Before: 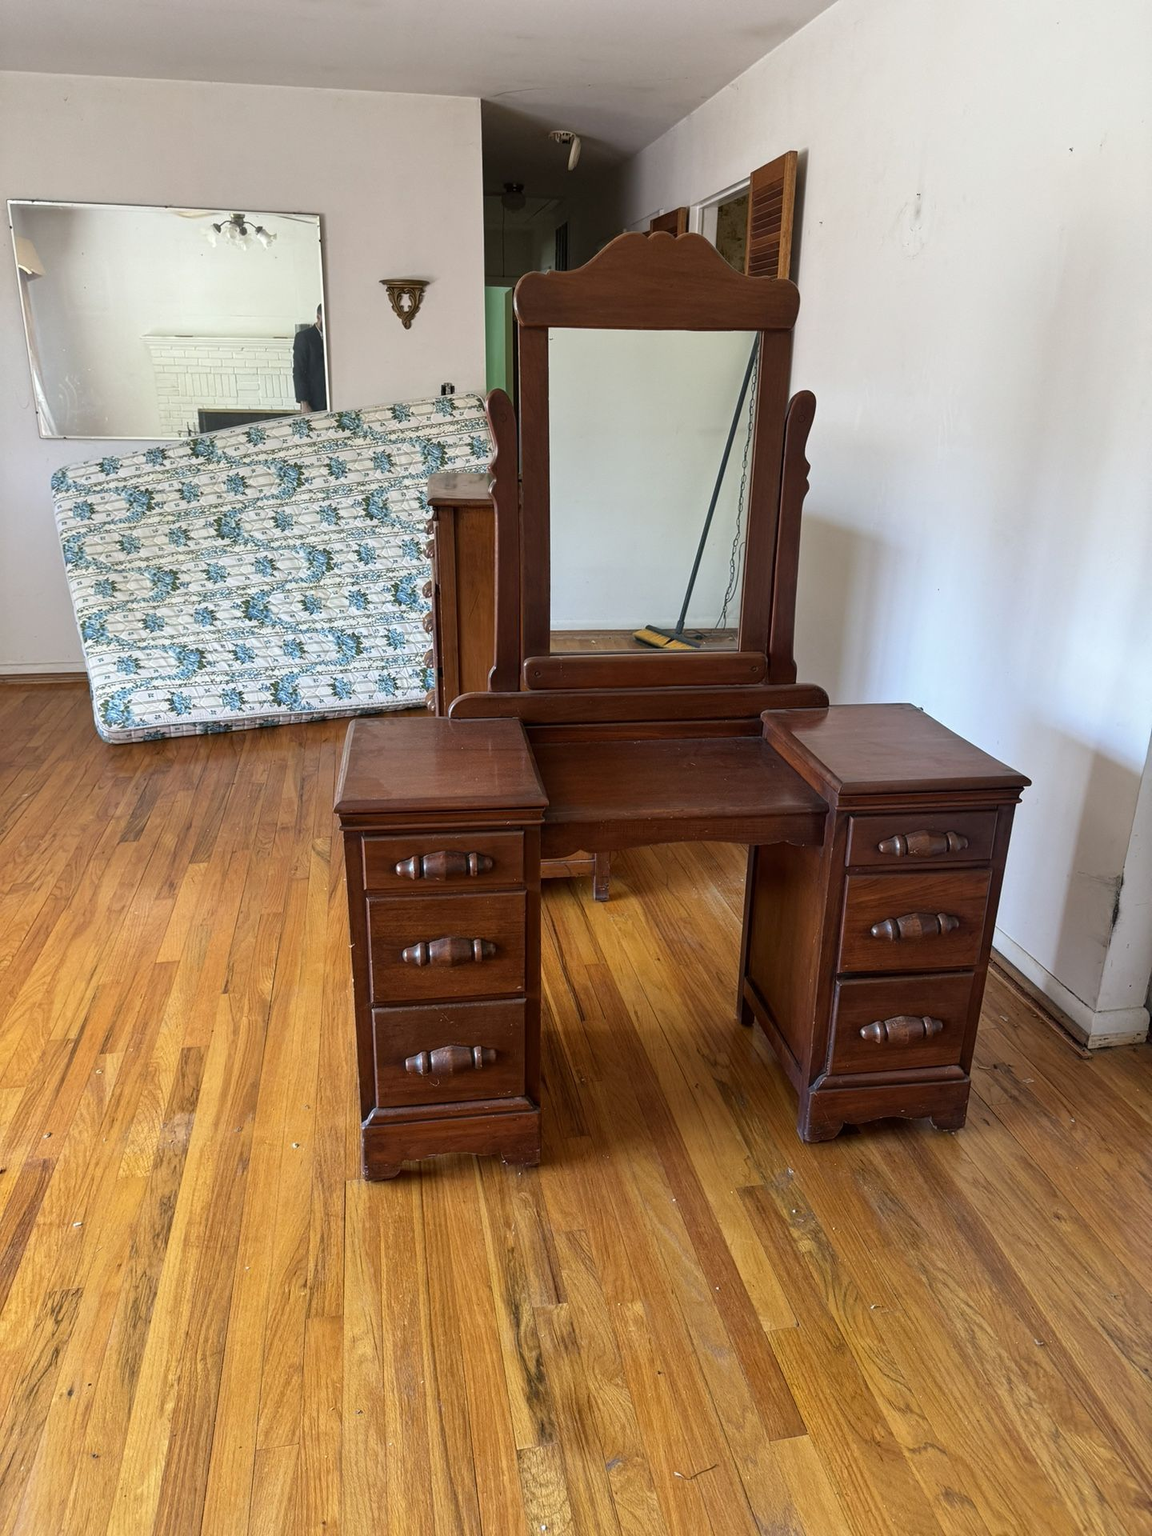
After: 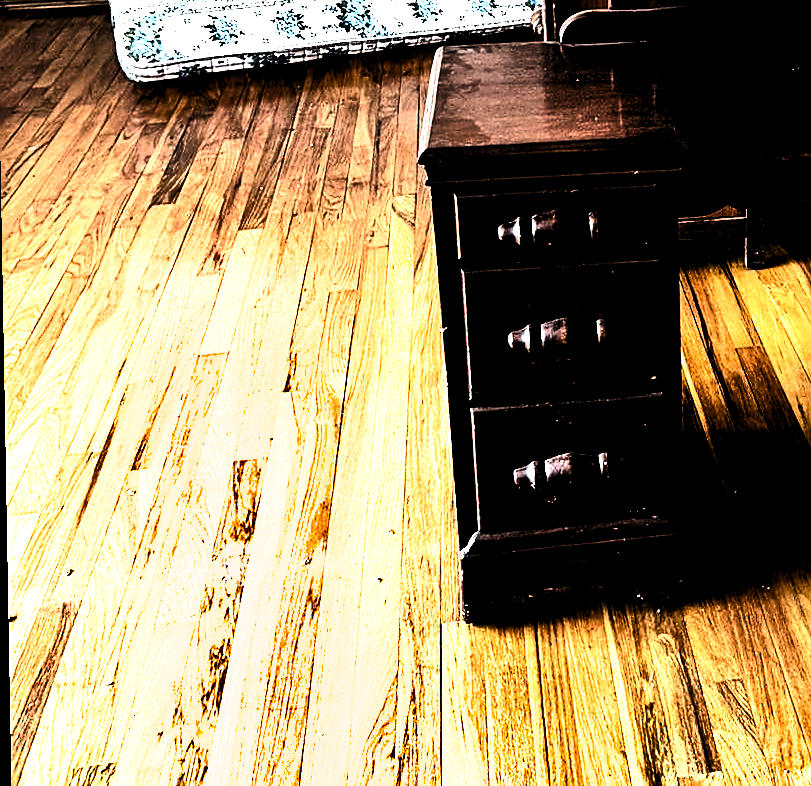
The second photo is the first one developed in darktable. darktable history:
crop: top 44.483%, right 43.593%, bottom 12.892%
contrast brightness saturation: contrast 0.4, brightness 0.05, saturation 0.25
levels: levels [0.129, 0.519, 0.867]
sharpen: on, module defaults
tone equalizer: -8 EV -0.417 EV, -7 EV -0.389 EV, -6 EV -0.333 EV, -5 EV -0.222 EV, -3 EV 0.222 EV, -2 EV 0.333 EV, -1 EV 0.389 EV, +0 EV 0.417 EV, edges refinement/feathering 500, mask exposure compensation -1.57 EV, preserve details no
filmic rgb: black relative exposure -3.63 EV, white relative exposure 2.16 EV, hardness 3.62
shadows and highlights: soften with gaussian
rotate and perspective: rotation -1°, crop left 0.011, crop right 0.989, crop top 0.025, crop bottom 0.975
